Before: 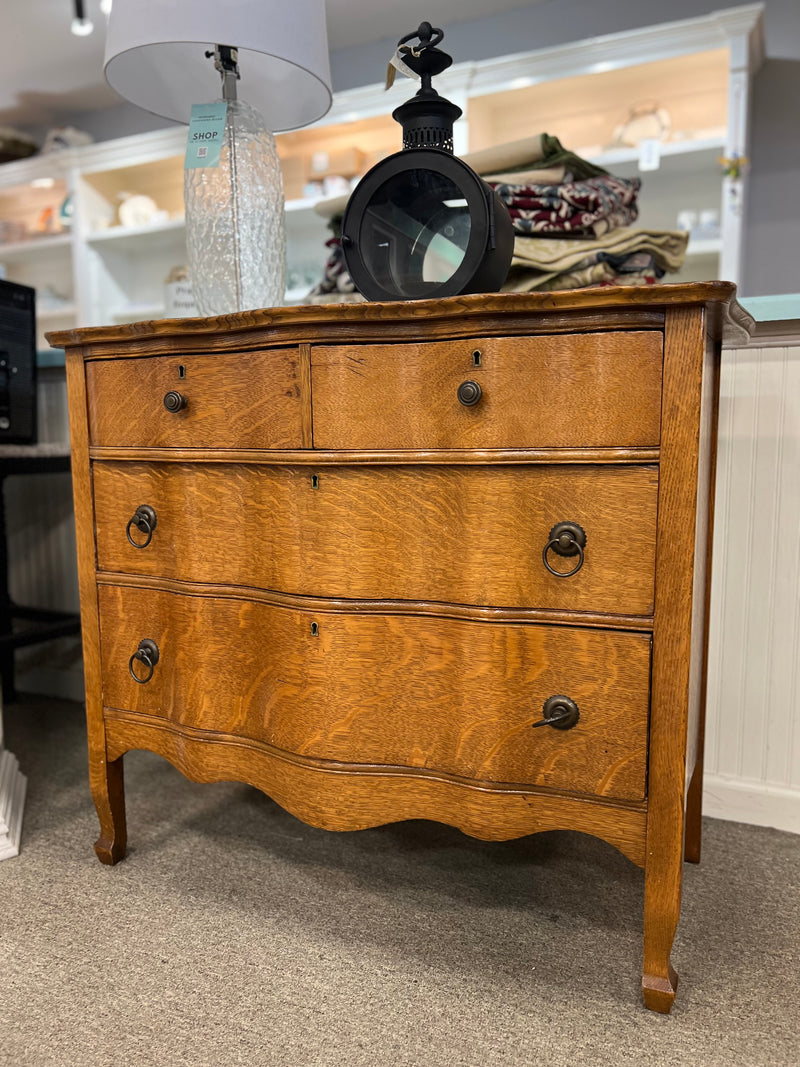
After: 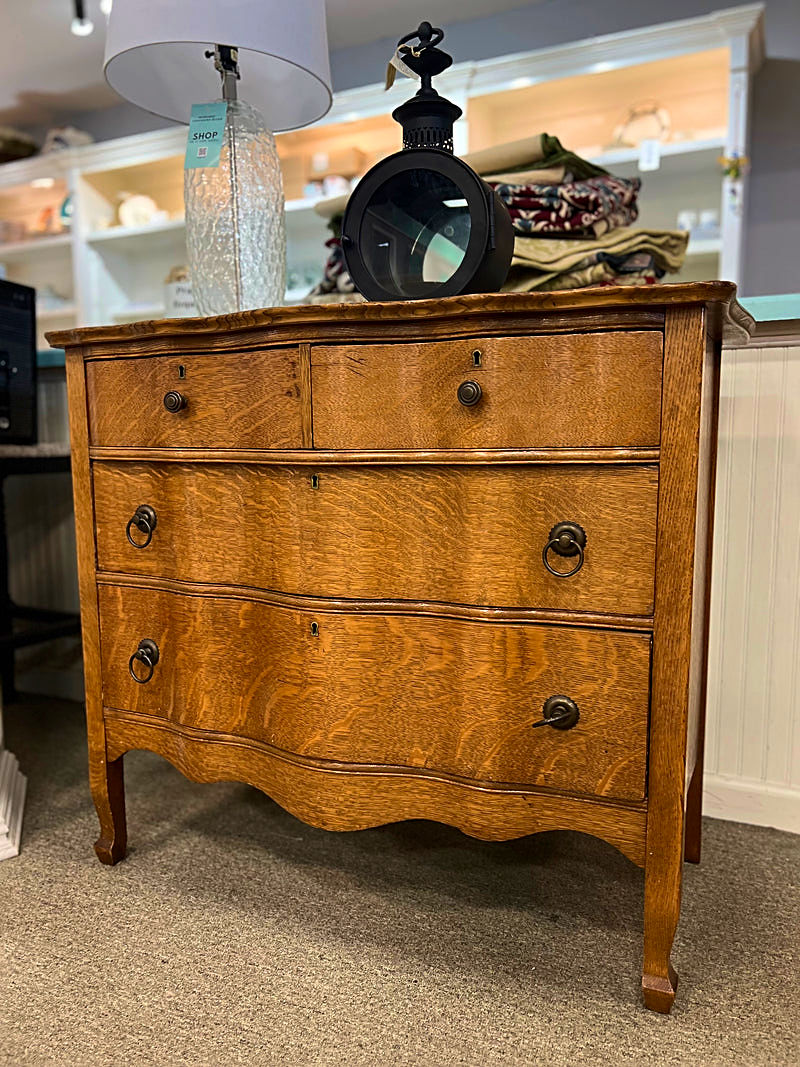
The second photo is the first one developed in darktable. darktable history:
velvia: strength 44.31%
base curve: curves: ch0 [(0, 0) (0.74, 0.67) (1, 1)], preserve colors none
sharpen: on, module defaults
contrast brightness saturation: contrast 0.149, brightness -0.009, saturation 0.098
